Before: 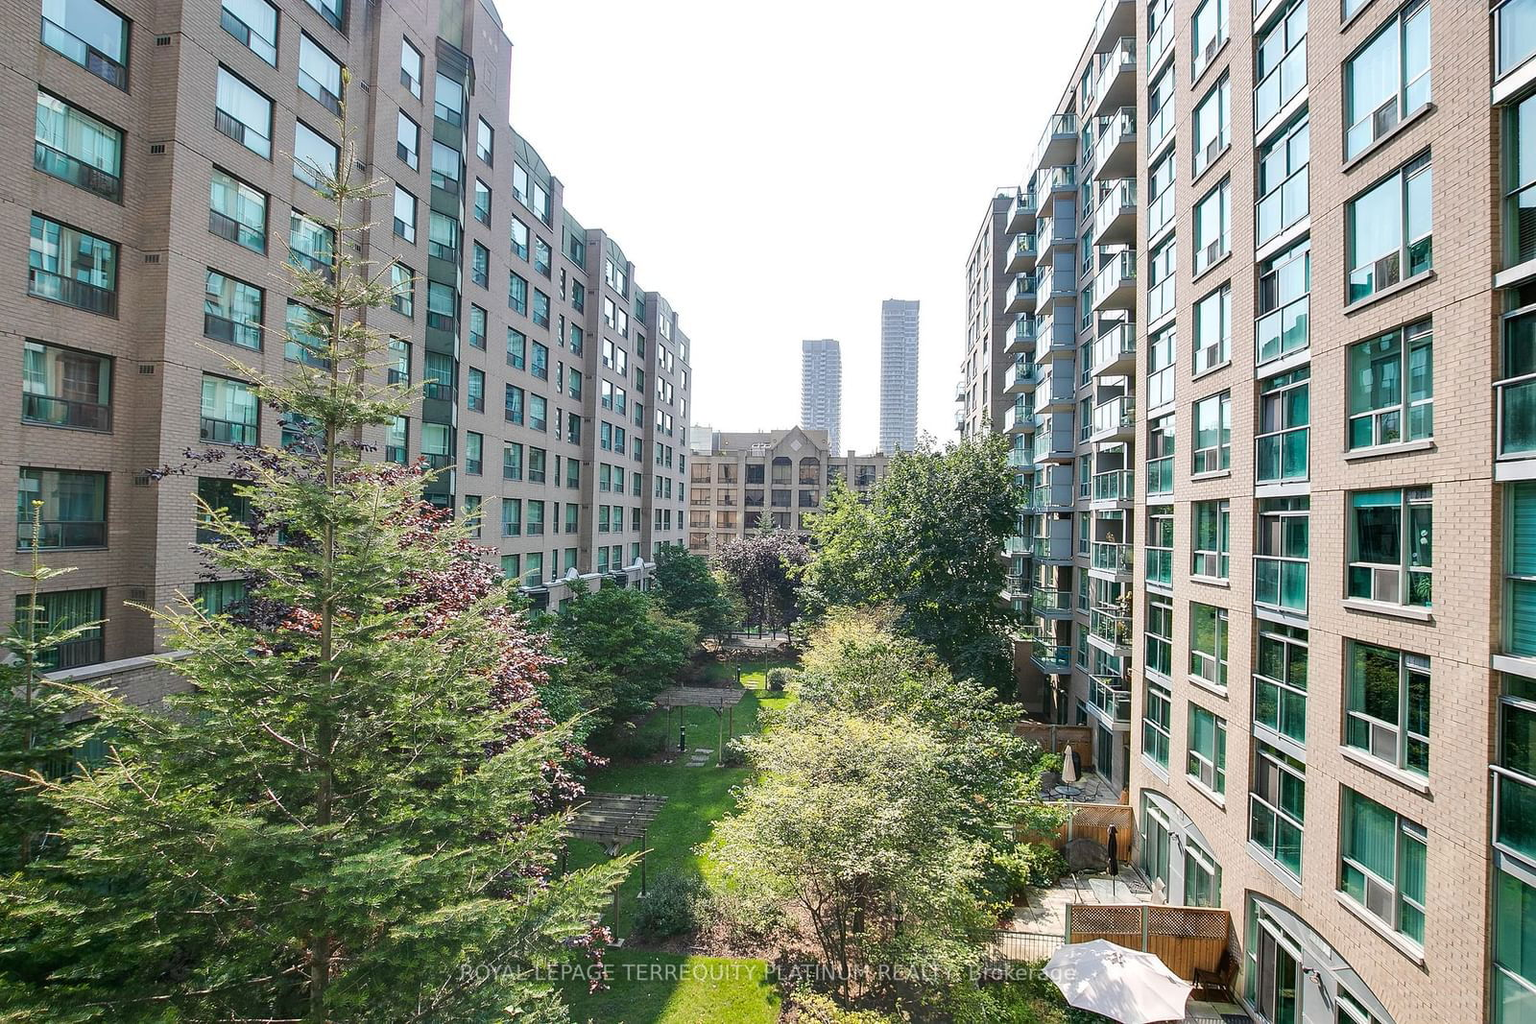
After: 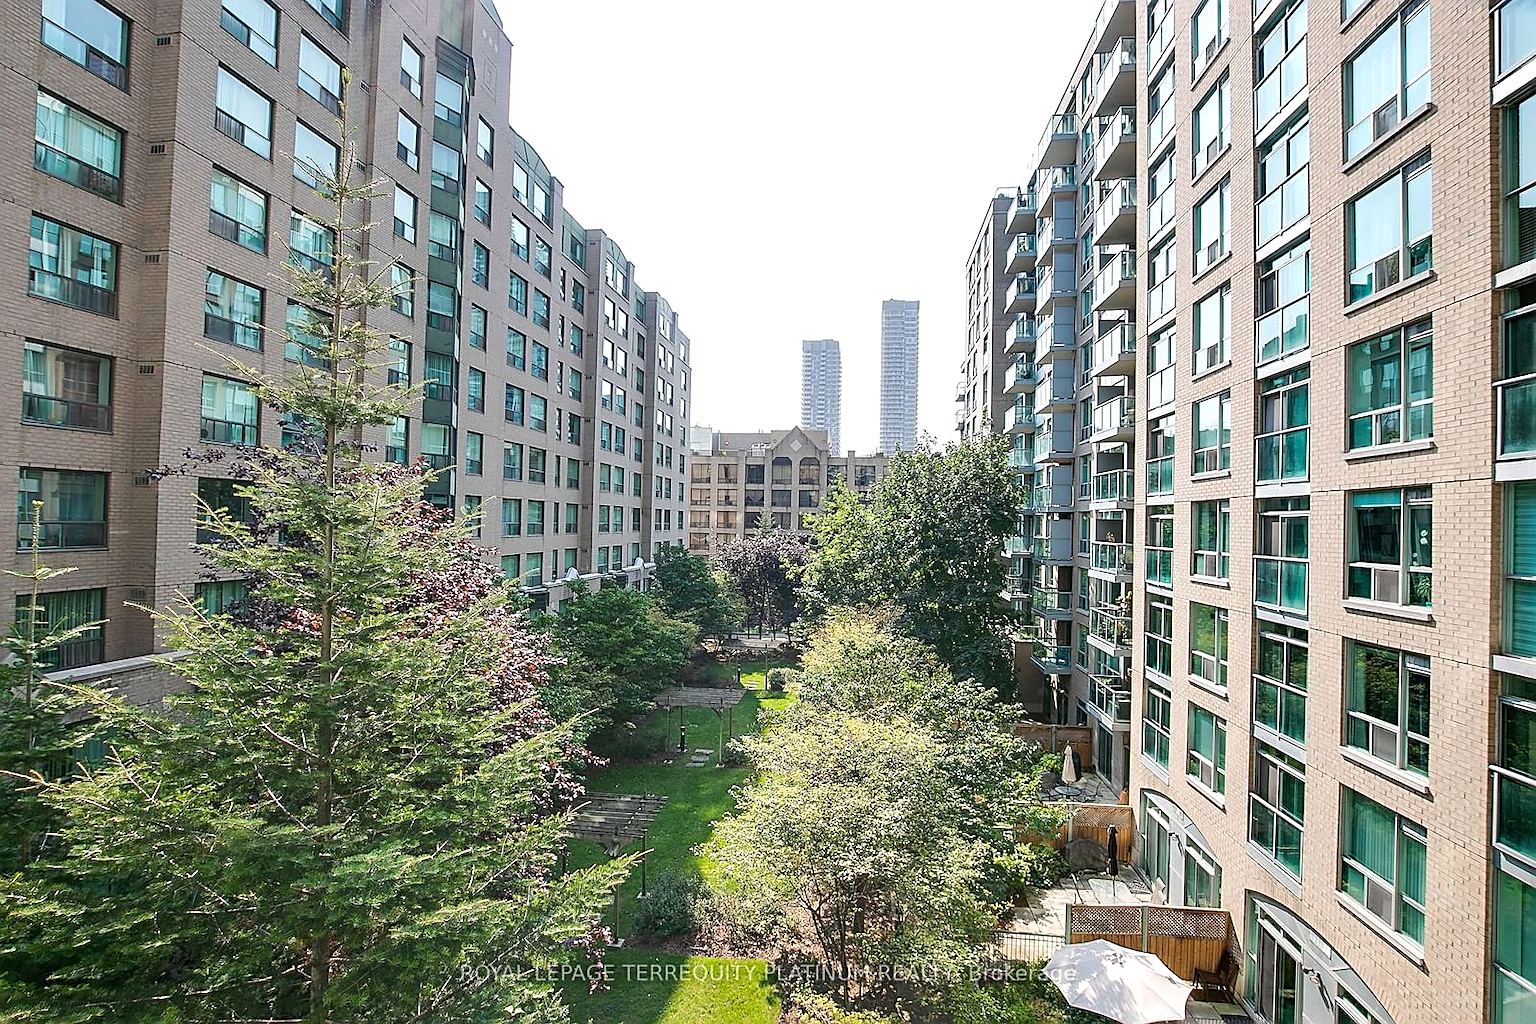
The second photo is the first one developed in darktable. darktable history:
sharpen: on, module defaults
exposure: exposure 0.127 EV, compensate highlight preservation false
